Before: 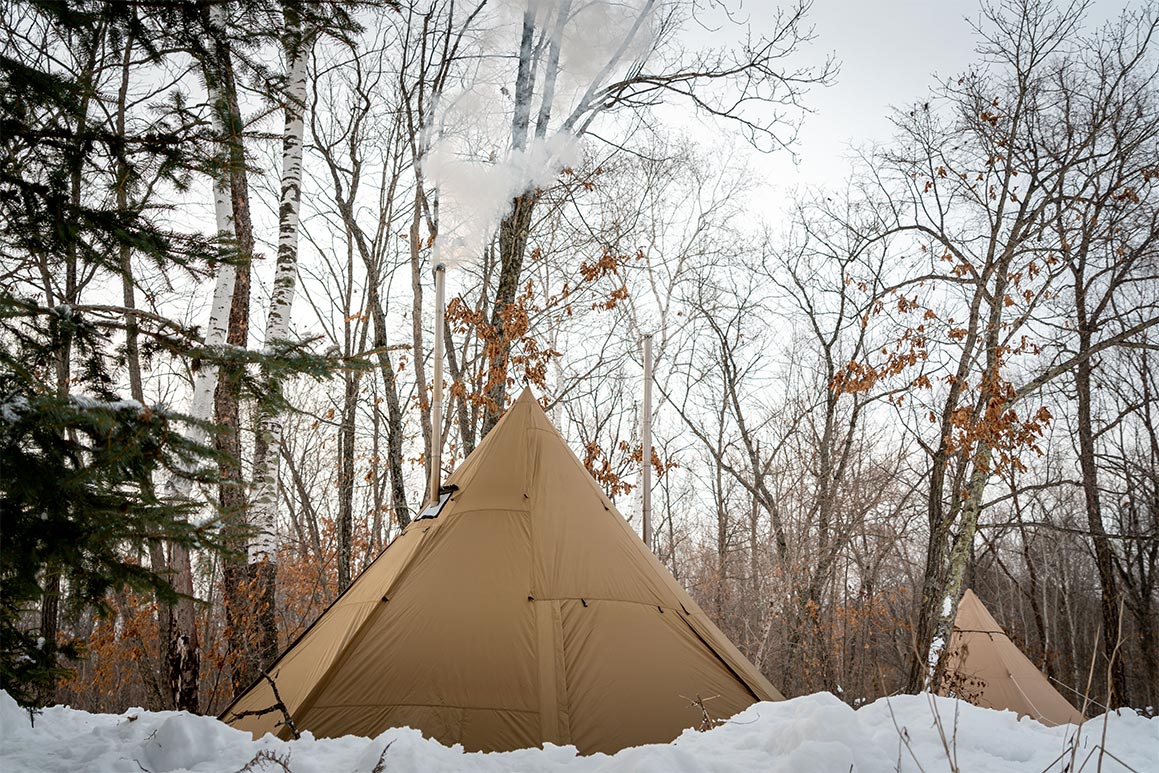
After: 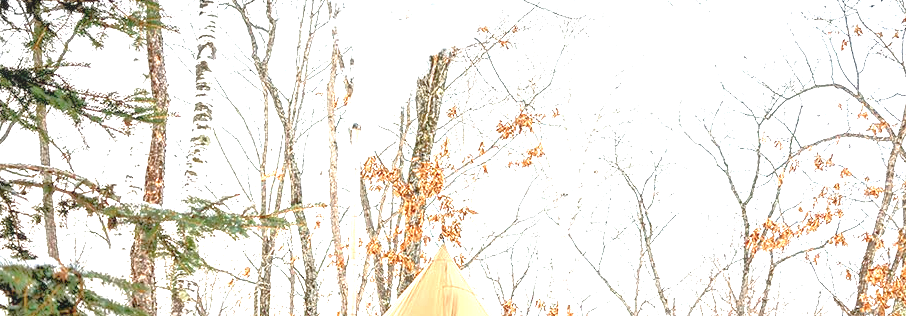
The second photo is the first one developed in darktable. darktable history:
exposure: black level correction 0, exposure 1.99 EV, compensate exposure bias true, compensate highlight preservation false
local contrast: on, module defaults
tone equalizer: -7 EV 0.141 EV, -6 EV 0.625 EV, -5 EV 1.12 EV, -4 EV 1.32 EV, -3 EV 1.16 EV, -2 EV 0.6 EV, -1 EV 0.166 EV
crop: left 7.31%, top 18.491%, right 14.517%, bottom 40.594%
